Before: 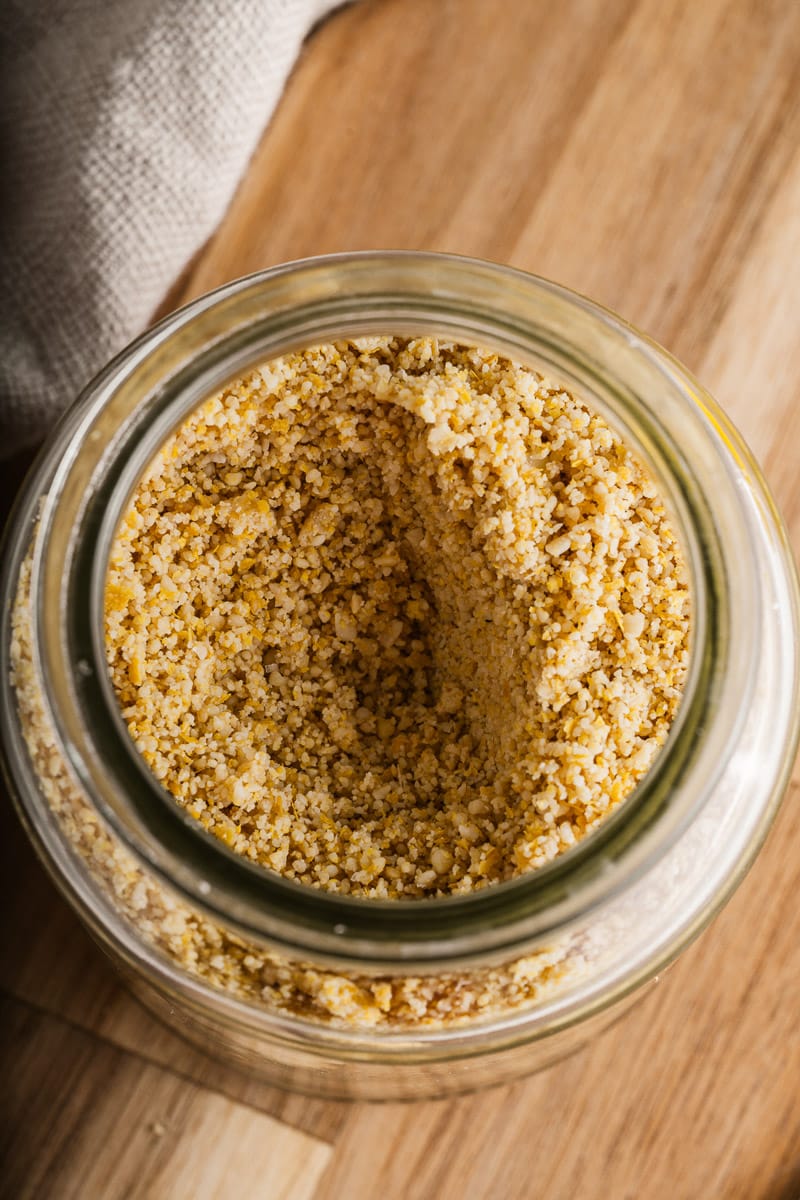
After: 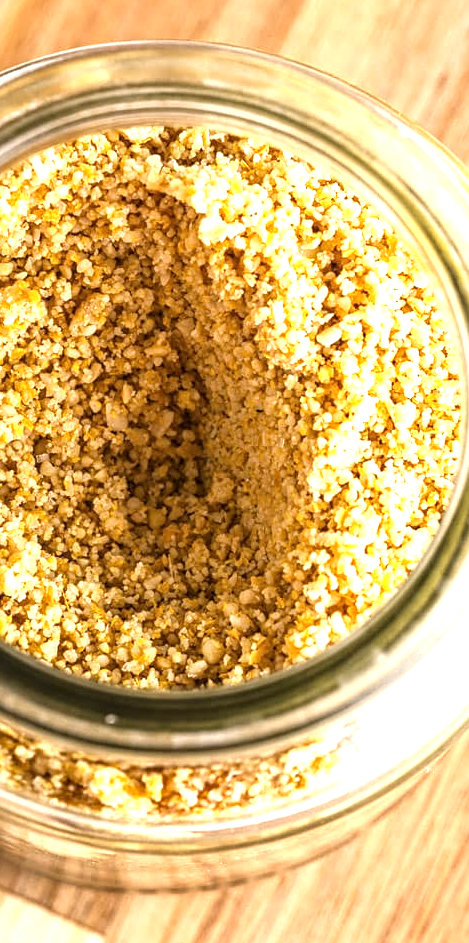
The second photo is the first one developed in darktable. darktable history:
exposure: black level correction 0, exposure 1.199 EV, compensate exposure bias true, compensate highlight preservation false
local contrast: on, module defaults
sharpen: amount 0.206
crop and rotate: left 28.63%, top 17.54%, right 12.73%, bottom 3.853%
